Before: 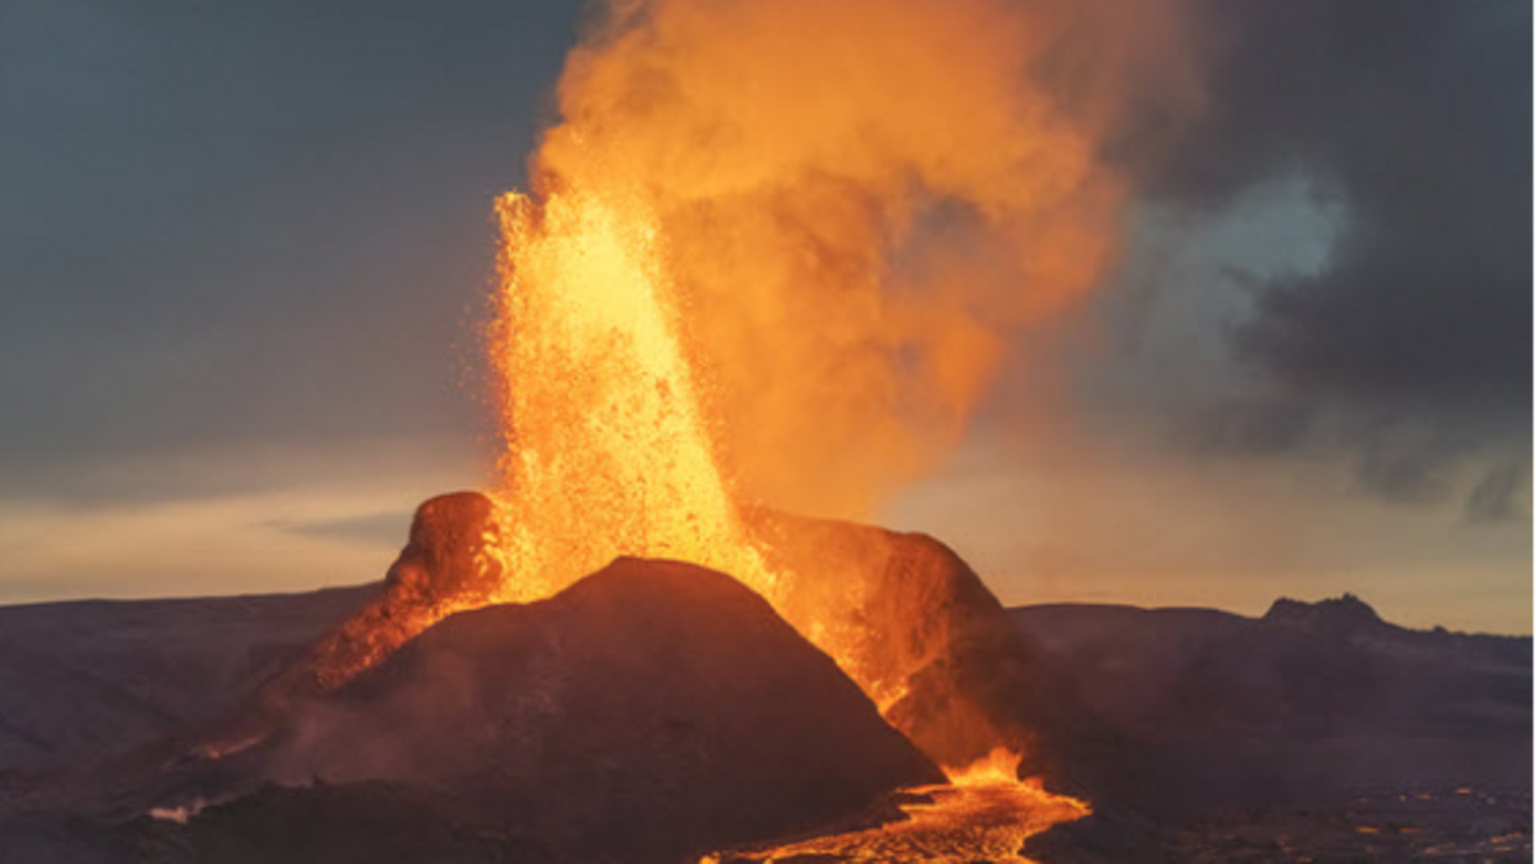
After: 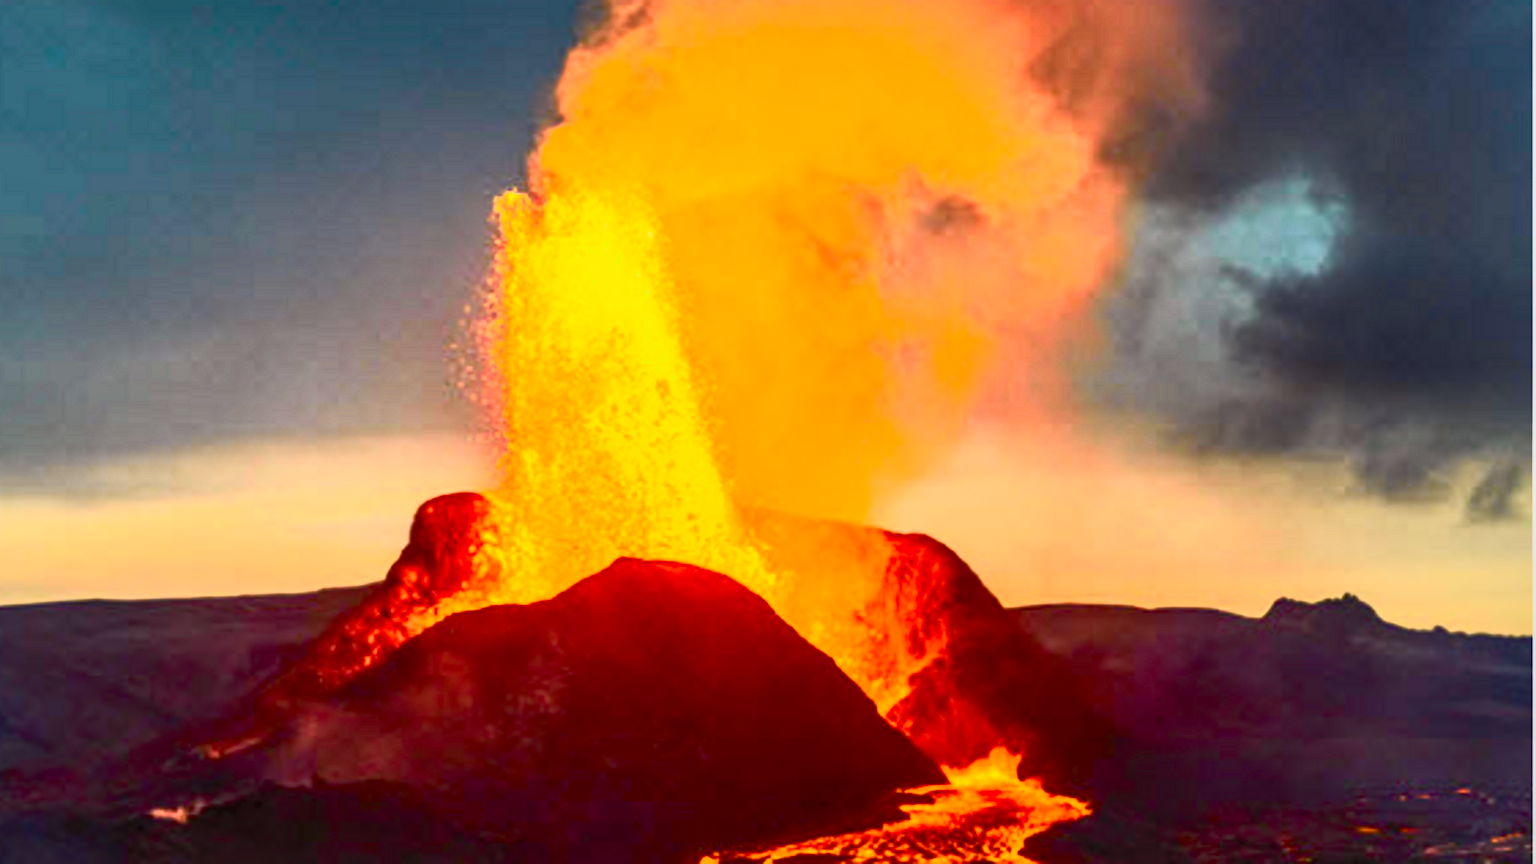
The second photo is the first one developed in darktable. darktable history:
local contrast: on, module defaults
contrast brightness saturation: contrast 0.84, brightness 0.594, saturation 0.597
color correction: highlights a* -0.096, highlights b* 0.121
tone curve: curves: ch0 [(0, 0.022) (0.114, 0.088) (0.282, 0.316) (0.446, 0.511) (0.613, 0.693) (0.786, 0.843) (0.999, 0.949)]; ch1 [(0, 0) (0.395, 0.343) (0.463, 0.427) (0.486, 0.474) (0.503, 0.5) (0.535, 0.522) (0.555, 0.546) (0.594, 0.614) (0.755, 0.793) (1, 1)]; ch2 [(0, 0) (0.369, 0.388) (0.449, 0.431) (0.501, 0.5) (0.528, 0.517) (0.561, 0.59) (0.612, 0.646) (0.697, 0.721) (1, 1)], color space Lab, independent channels, preserve colors none
exposure: black level correction 0.018, exposure -0.01 EV, compensate highlight preservation false
